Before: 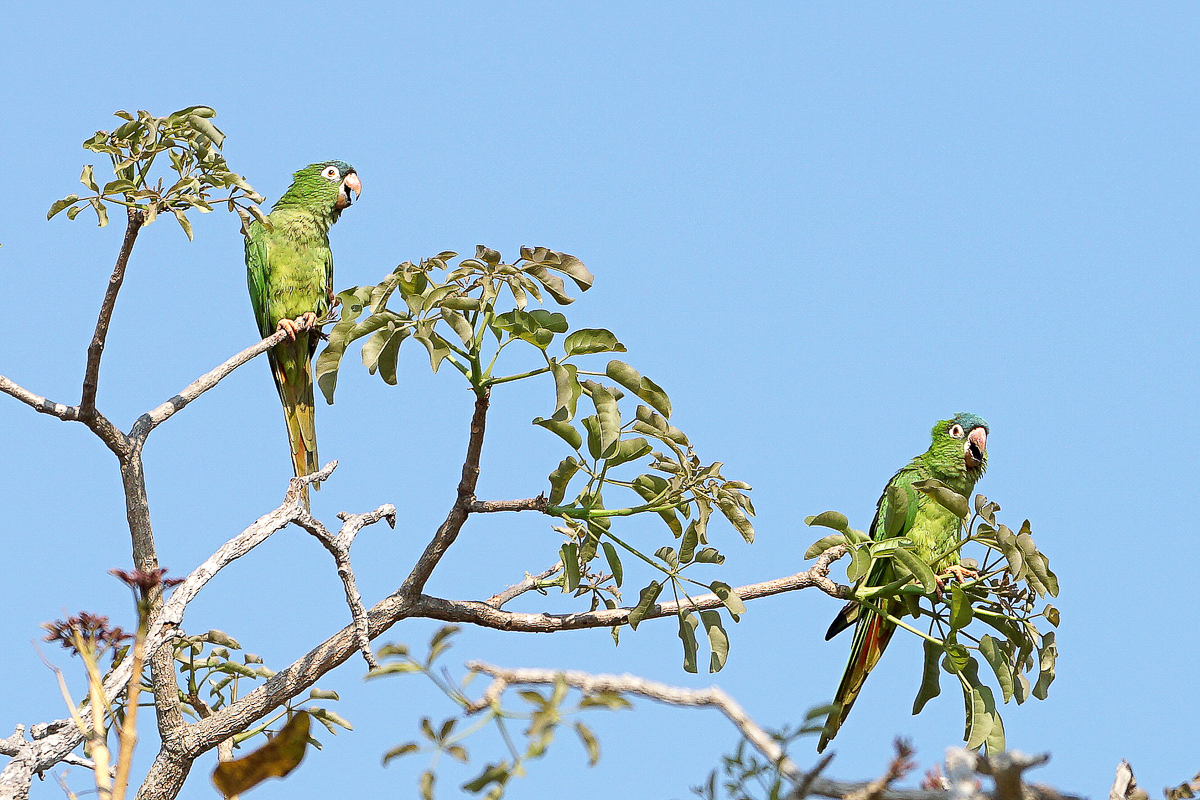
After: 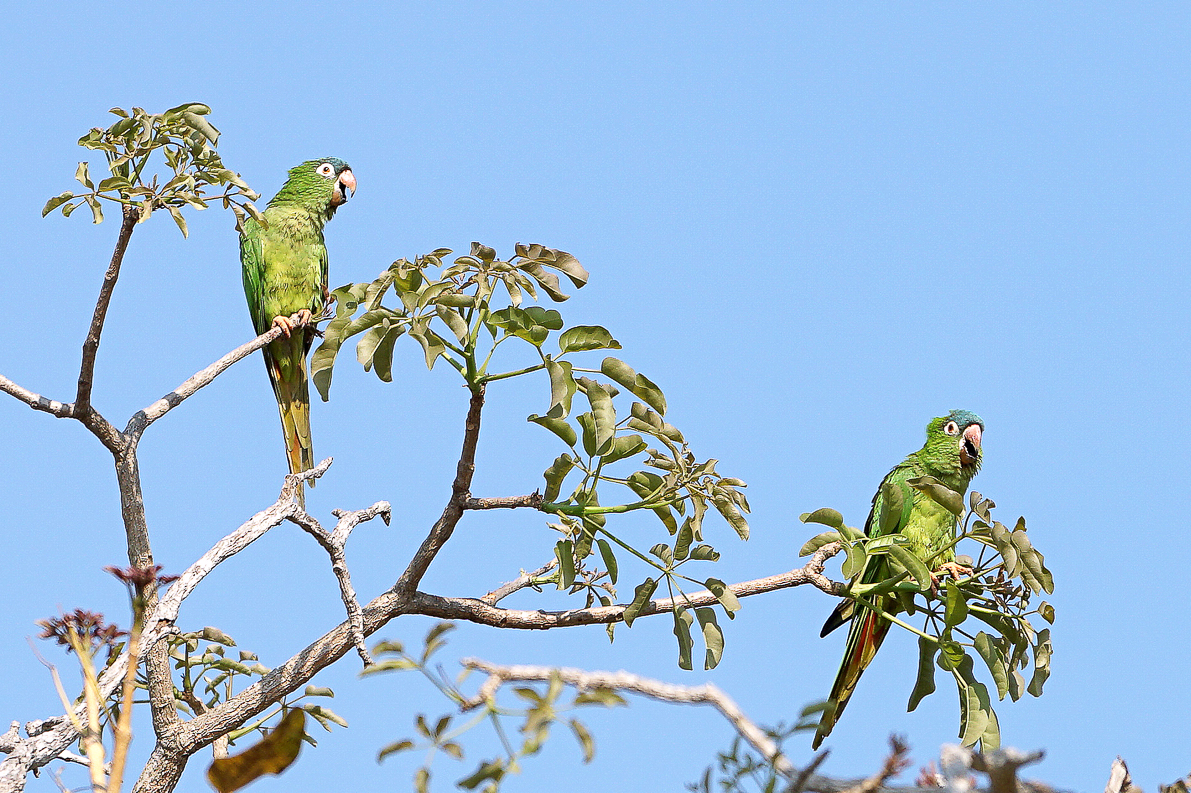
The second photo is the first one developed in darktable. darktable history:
crop: left 0.434%, top 0.485%, right 0.244%, bottom 0.386%
white balance: red 1.009, blue 1.027
color correction: highlights a* -0.137, highlights b* 0.137
